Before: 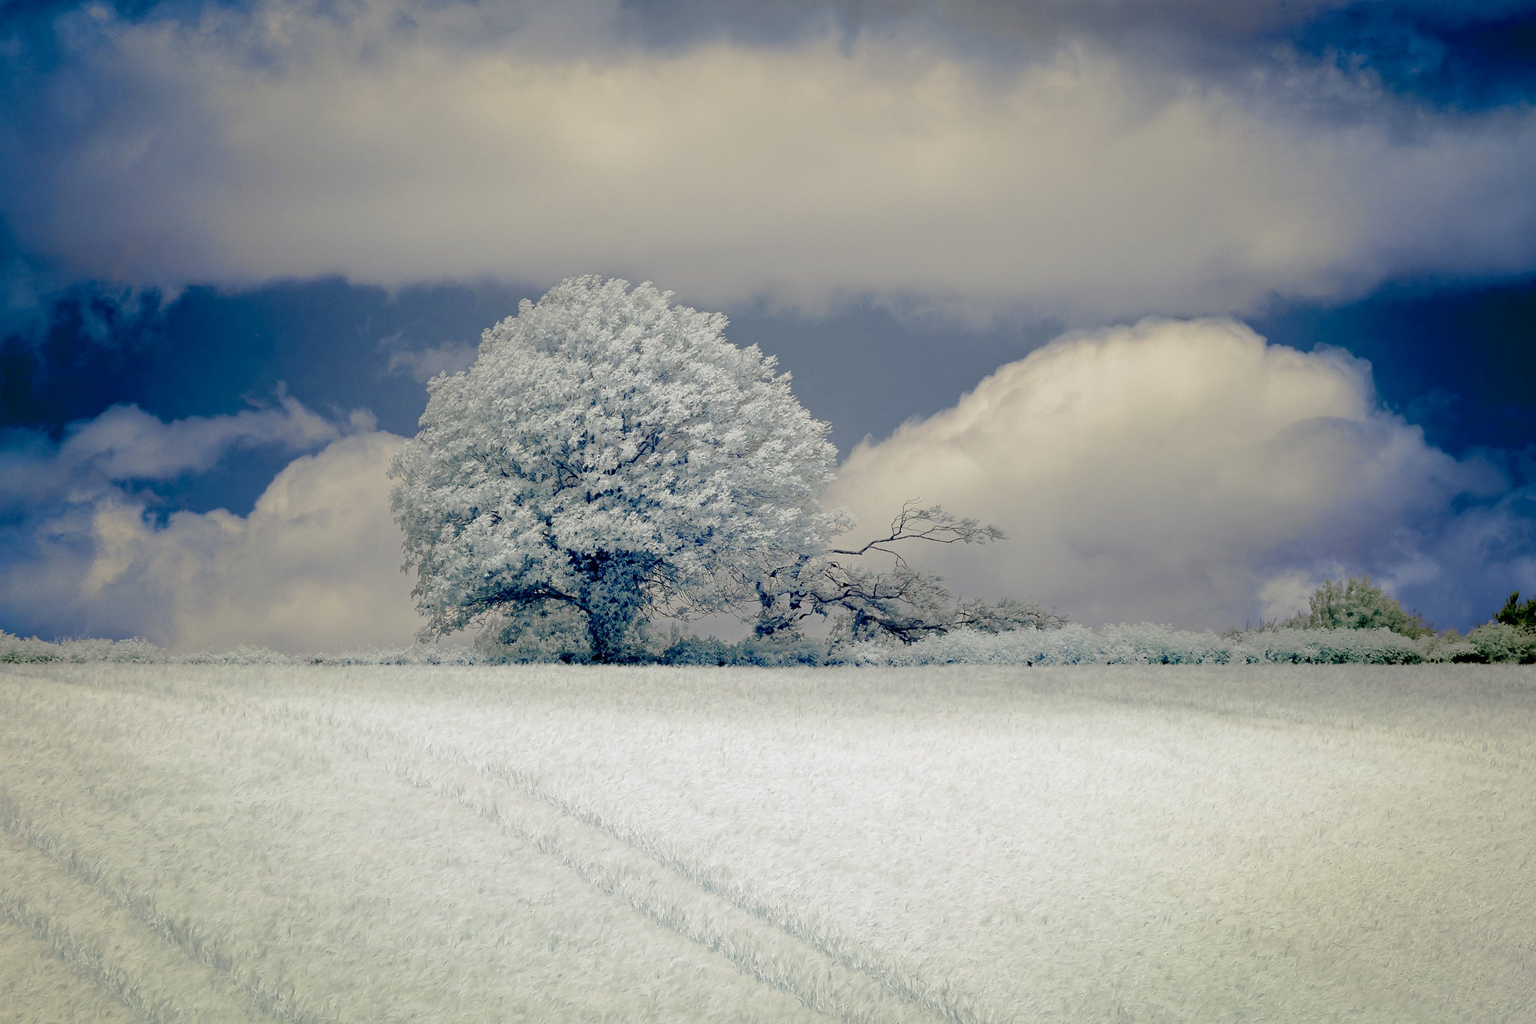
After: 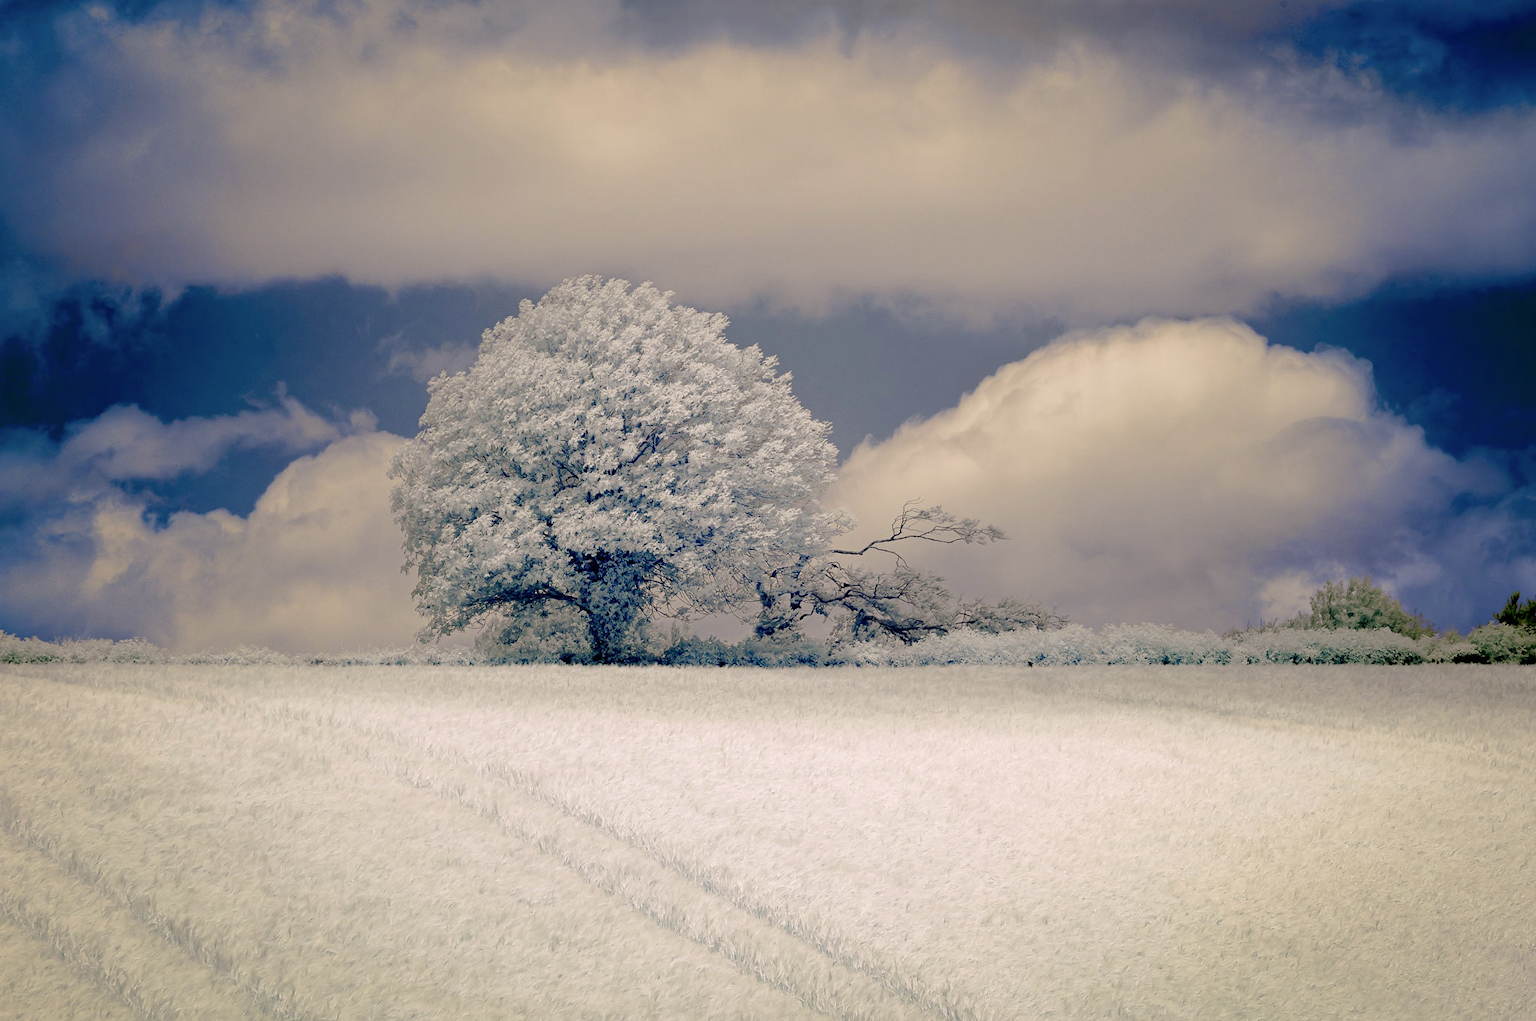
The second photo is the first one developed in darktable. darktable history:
color correction: highlights a* 6.01, highlights b* 4.9
crop: top 0.034%, bottom 0.134%
